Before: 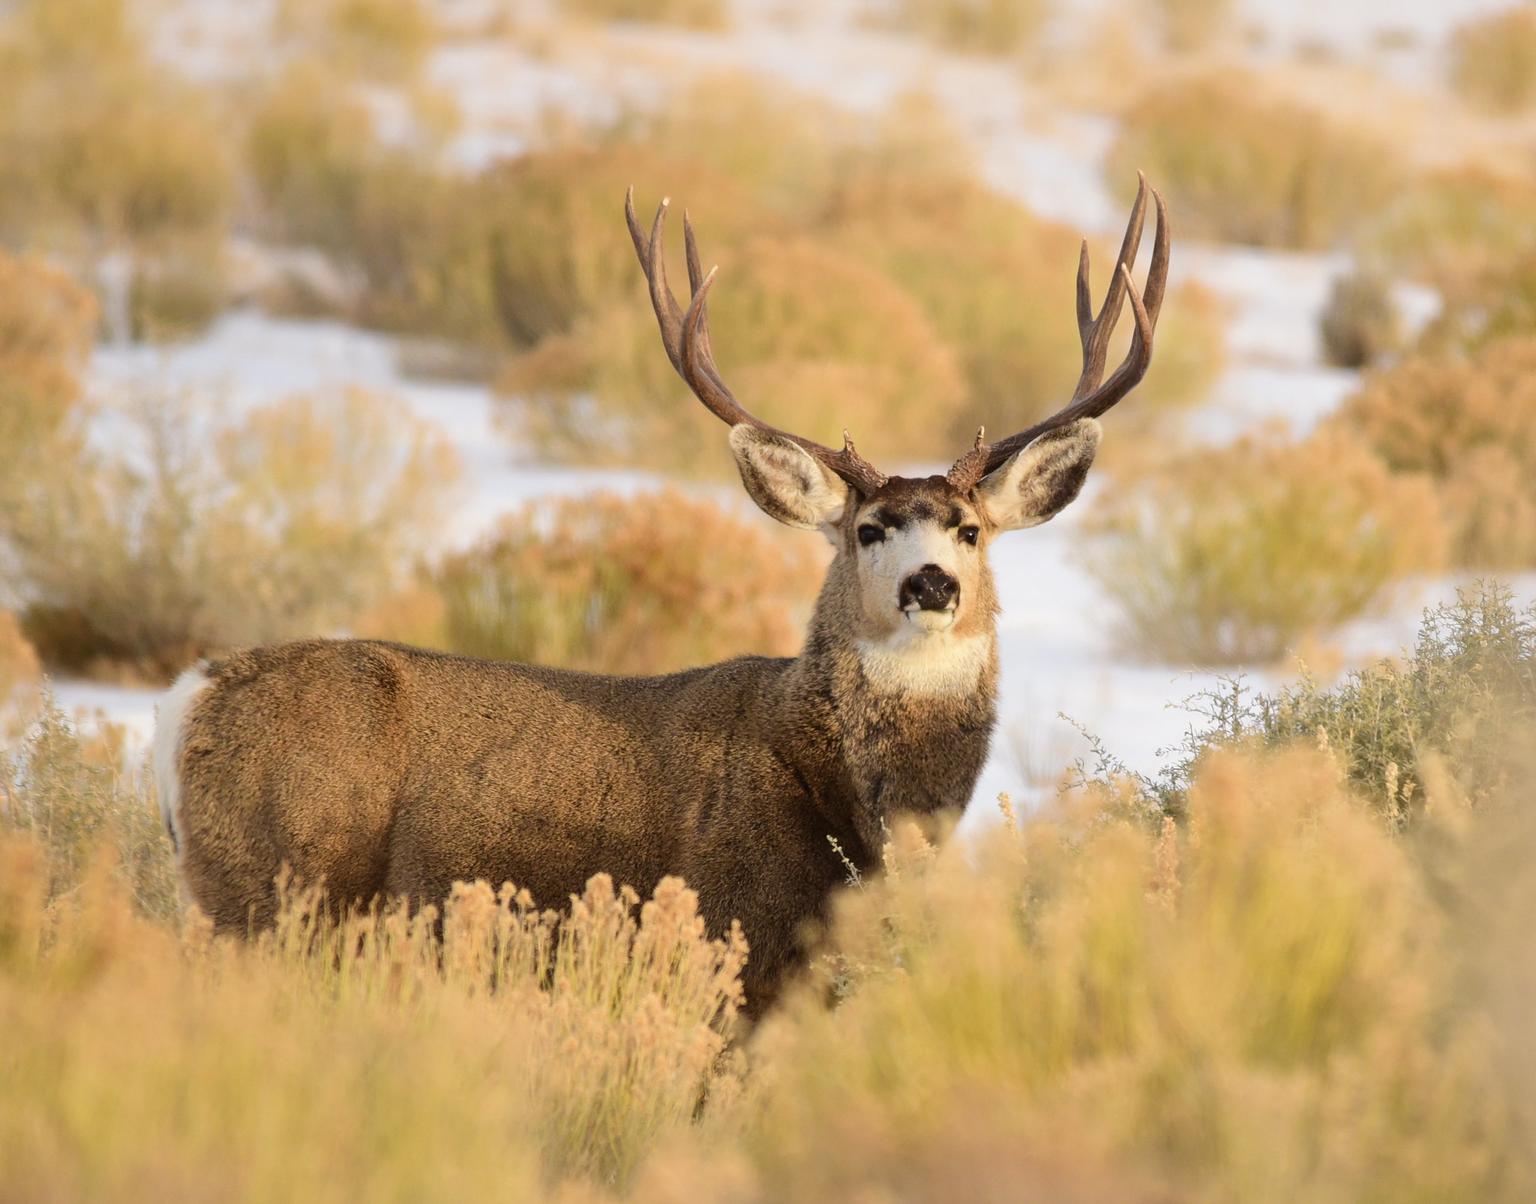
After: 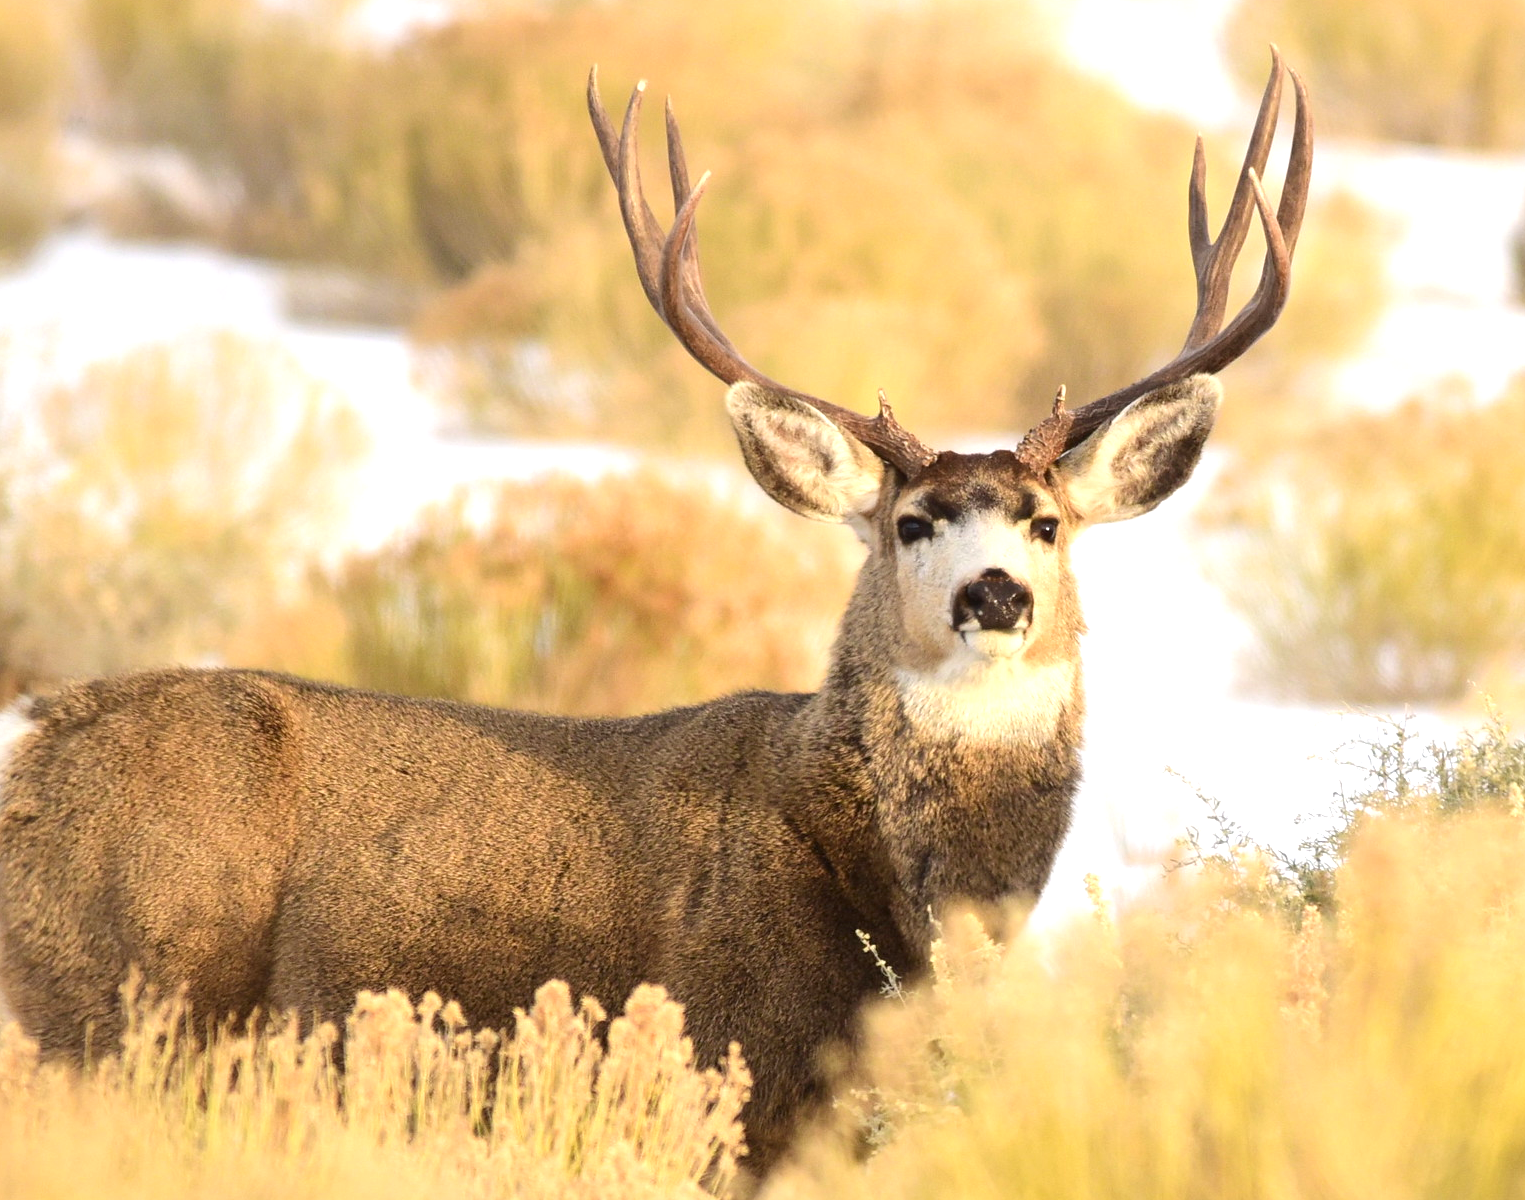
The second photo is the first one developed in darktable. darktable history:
crop and rotate: left 12.031%, top 11.427%, right 13.459%, bottom 13.717%
exposure: exposure 0.718 EV, compensate highlight preservation false
